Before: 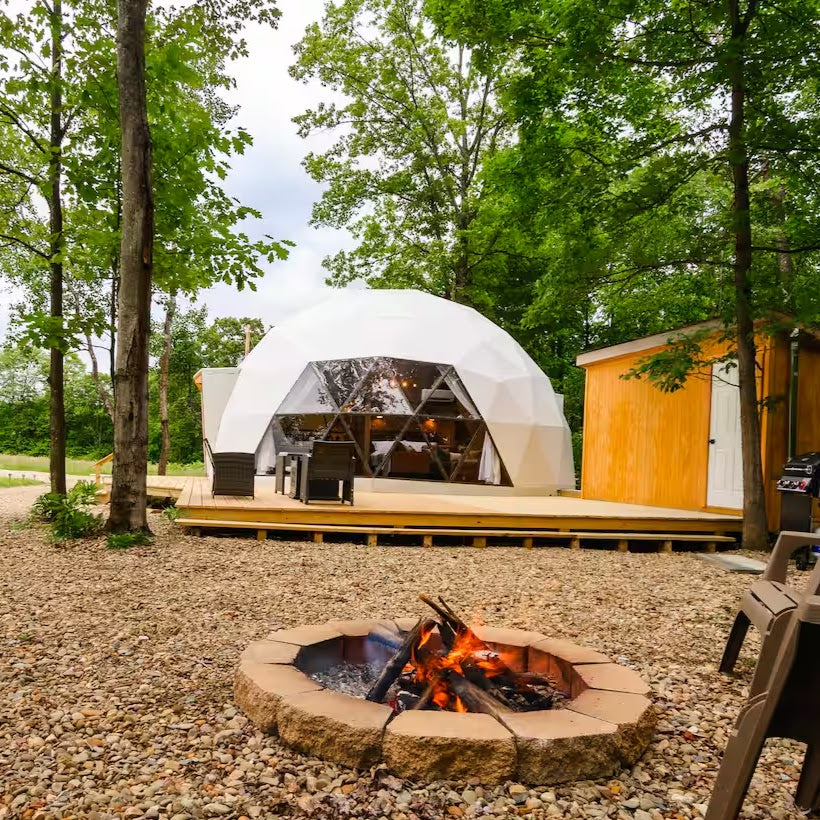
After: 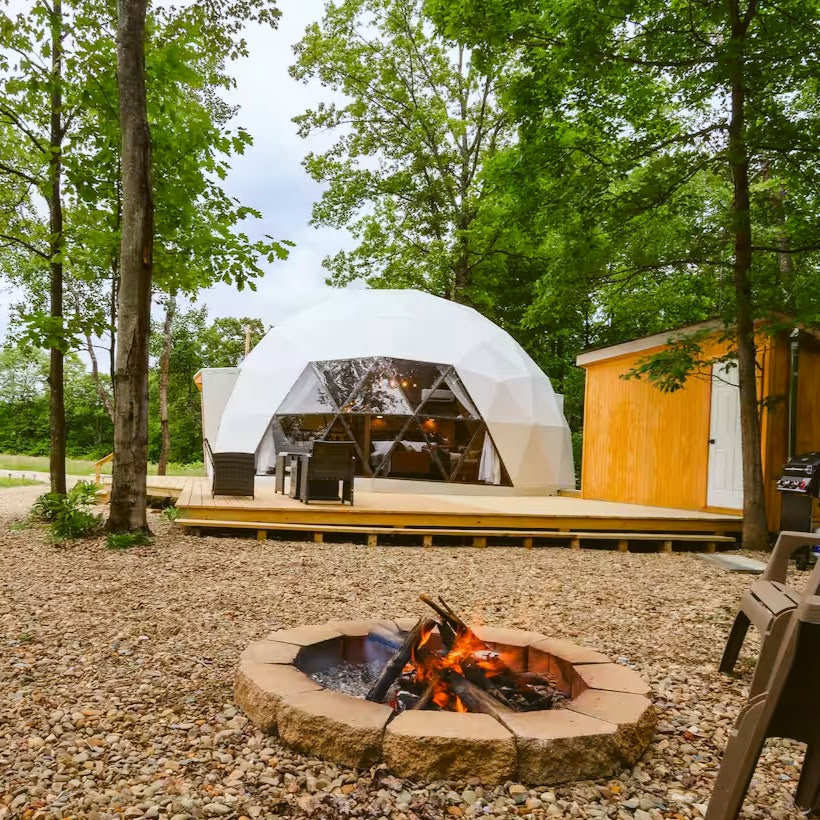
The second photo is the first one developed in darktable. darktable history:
color balance: lift [1.004, 1.002, 1.002, 0.998], gamma [1, 1.007, 1.002, 0.993], gain [1, 0.977, 1.013, 1.023], contrast -3.64%
white balance: red 1.004, blue 1.024
